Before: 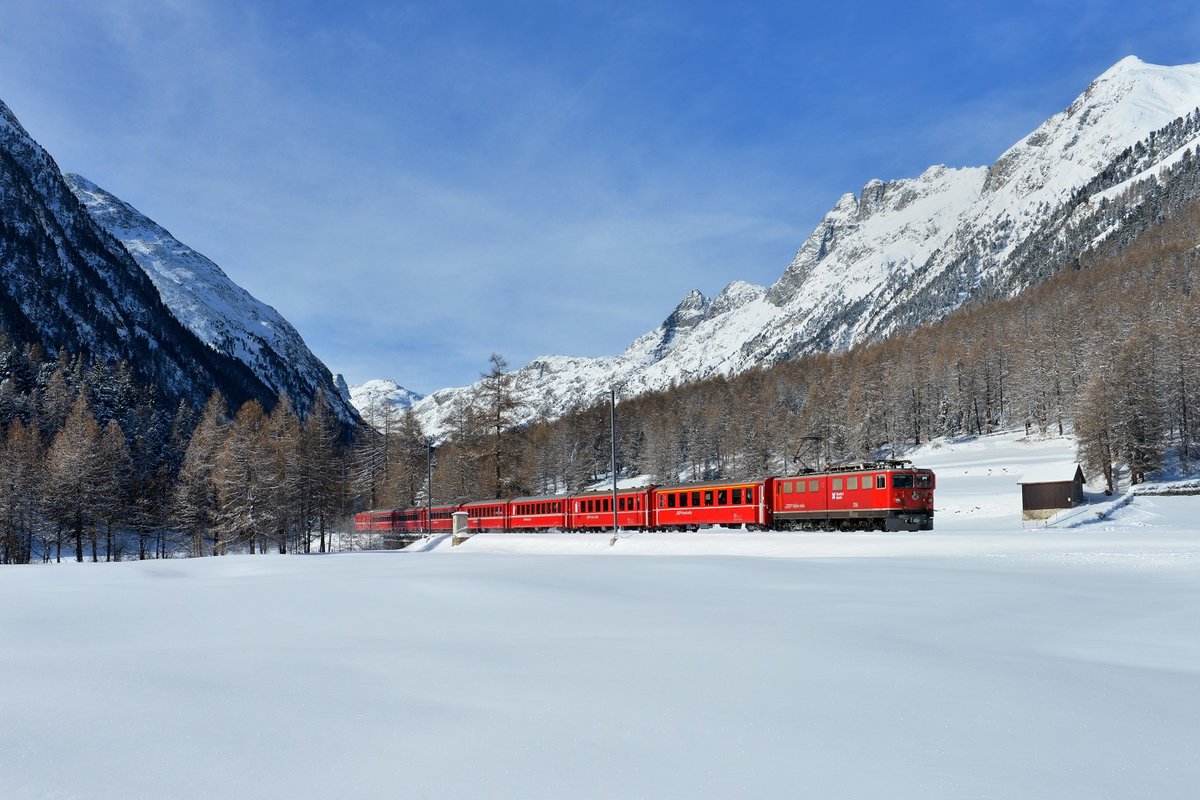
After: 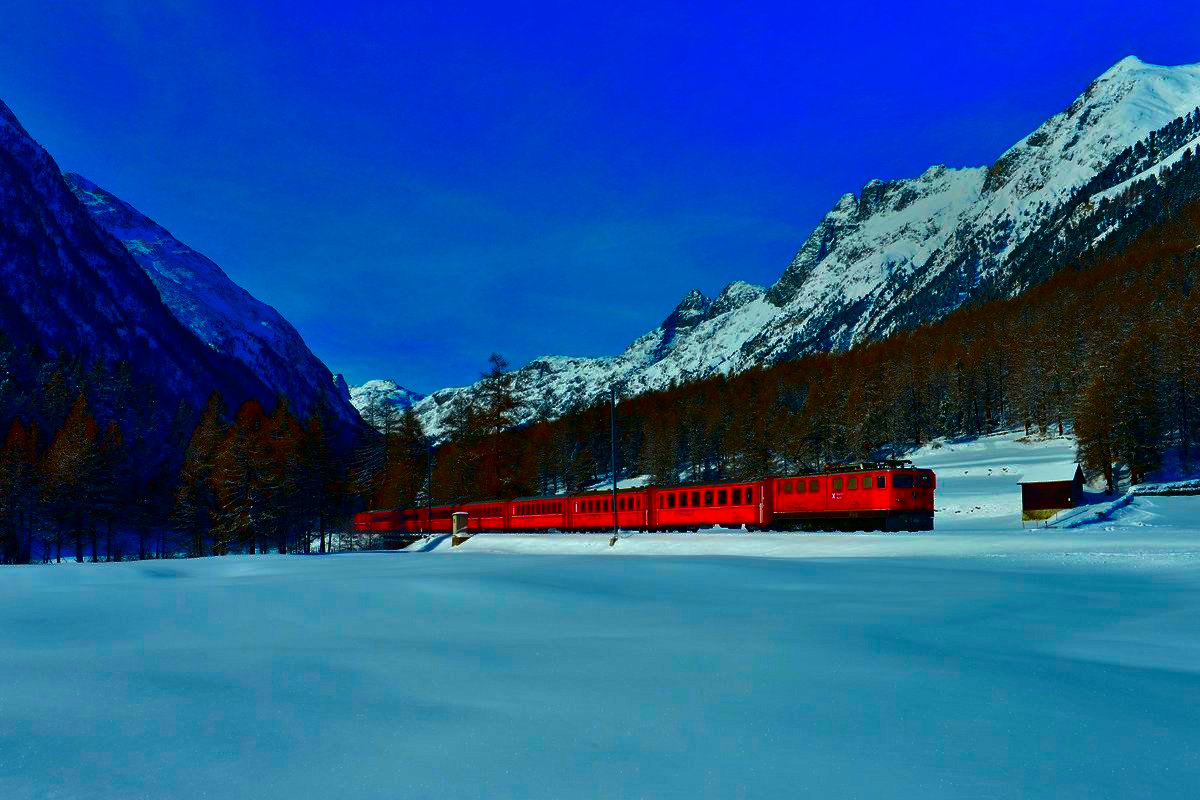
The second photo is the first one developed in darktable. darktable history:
color correction: highlights a* -7.4, highlights b* 1.38, shadows a* -2.85, saturation 1.38
contrast brightness saturation: brightness -0.988, saturation 0.986
velvia: on, module defaults
